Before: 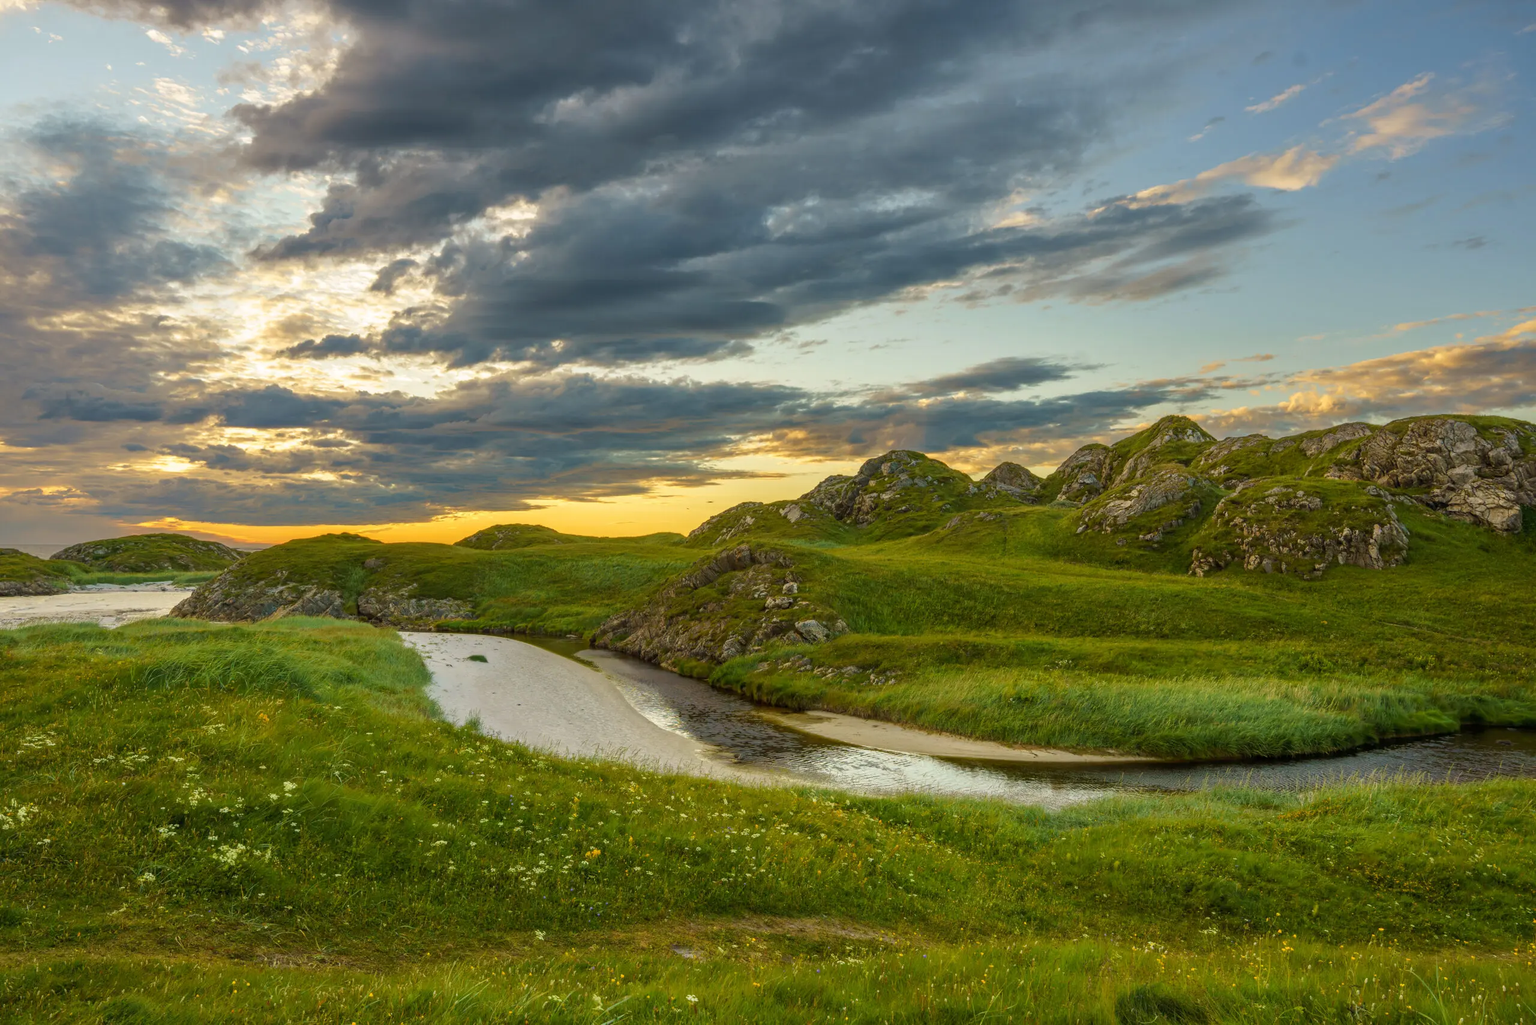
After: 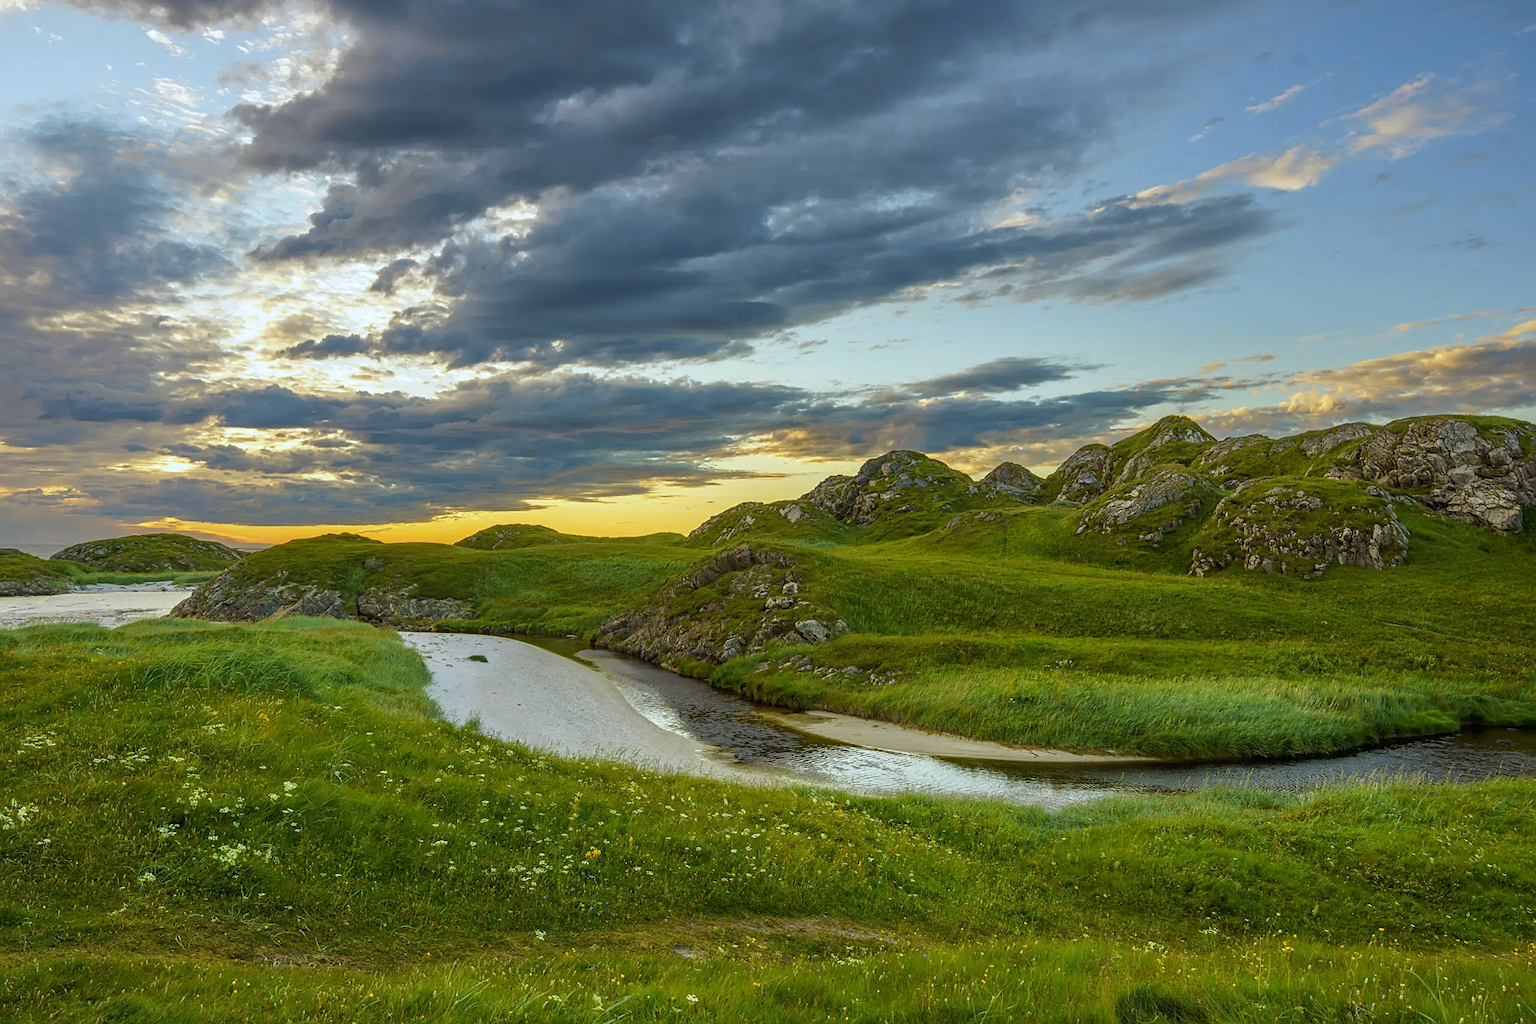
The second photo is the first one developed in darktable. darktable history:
white balance: red 0.924, blue 1.095
sharpen: on, module defaults
